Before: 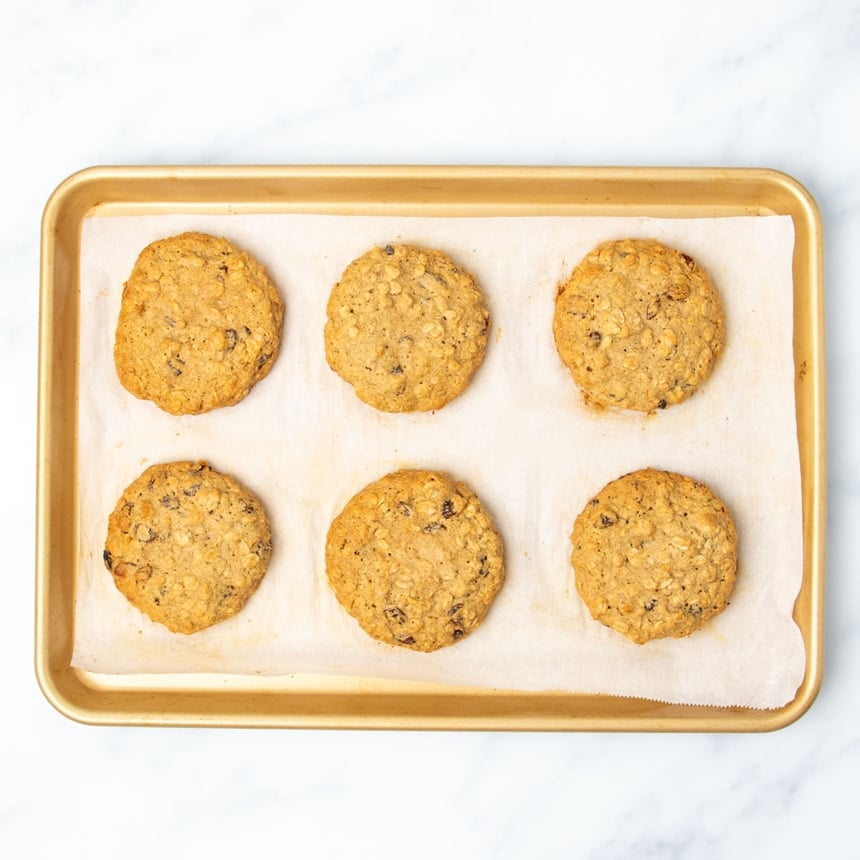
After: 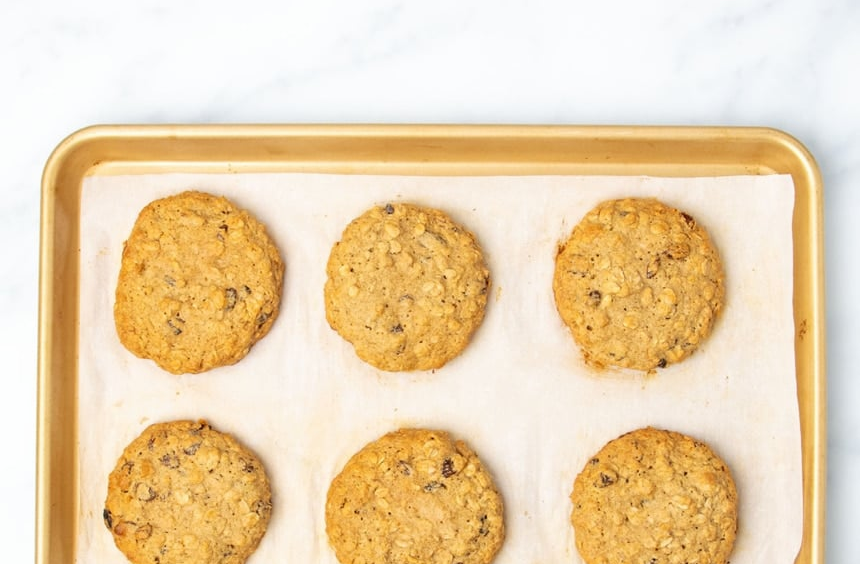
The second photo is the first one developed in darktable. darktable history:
crop and rotate: top 4.848%, bottom 29.503%
color balance: contrast -0.5%
